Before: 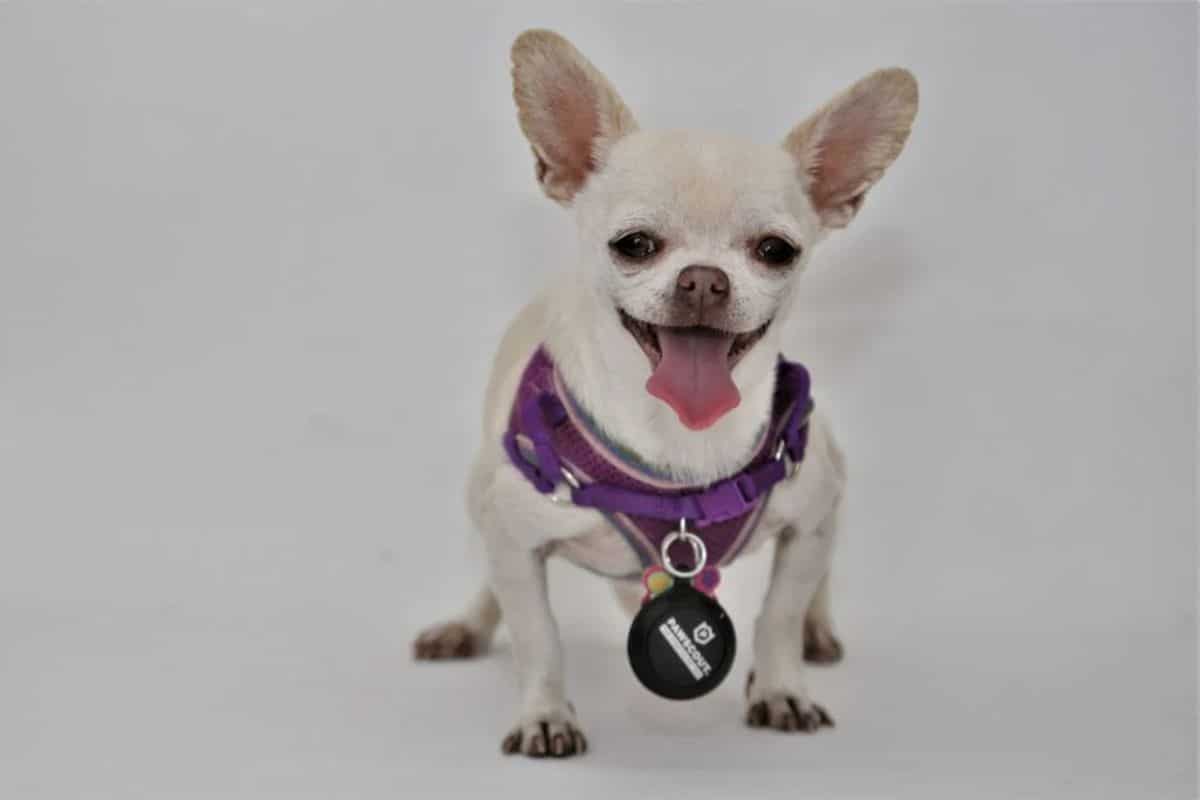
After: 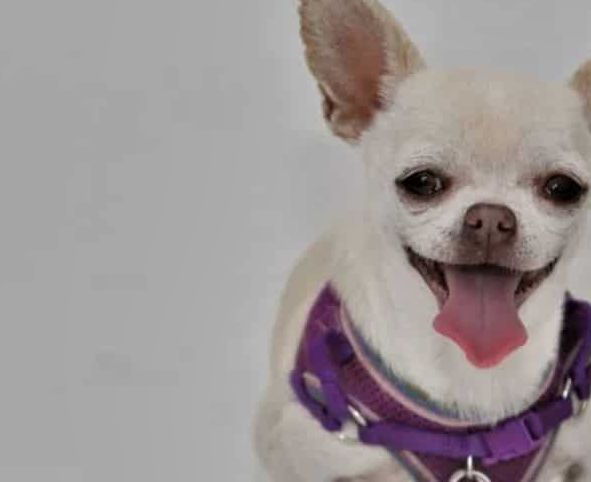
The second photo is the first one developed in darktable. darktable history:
shadows and highlights: low approximation 0.01, soften with gaussian
crop: left 17.777%, top 7.811%, right 32.92%, bottom 31.935%
